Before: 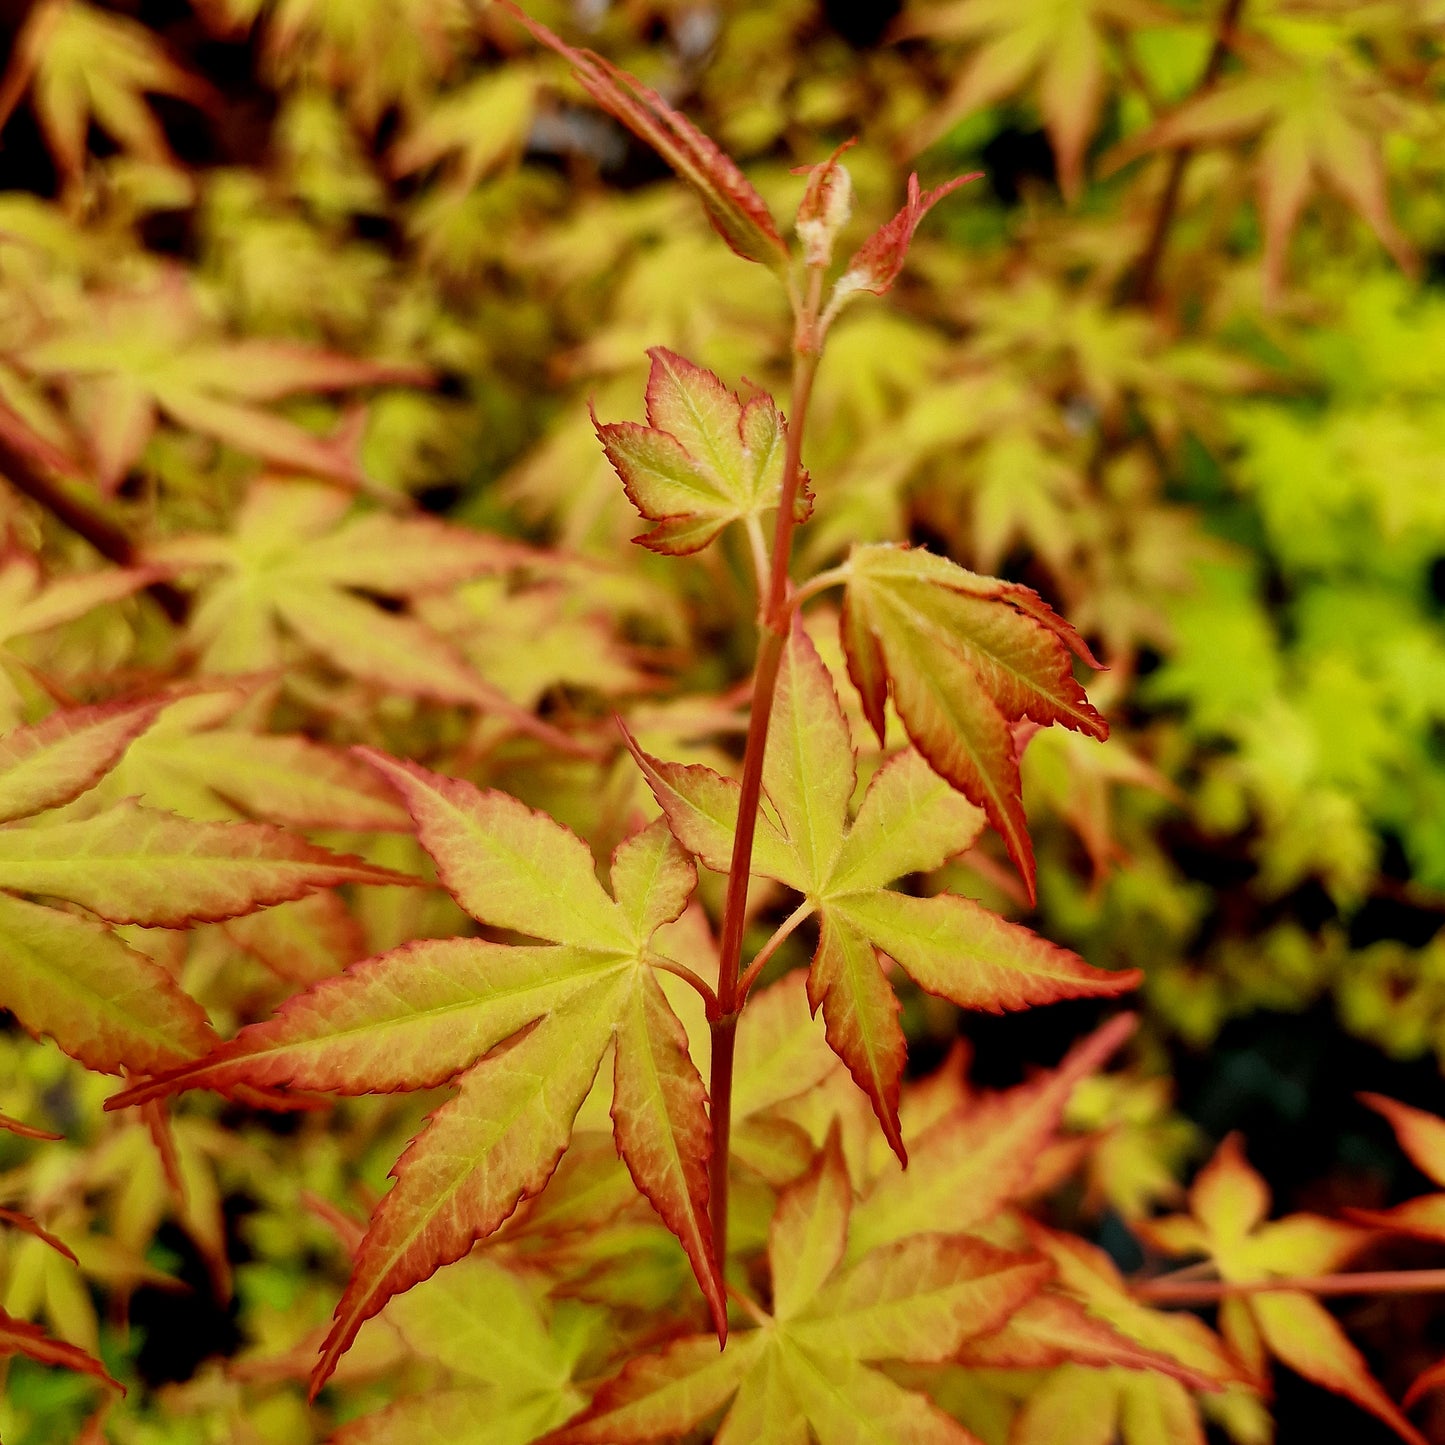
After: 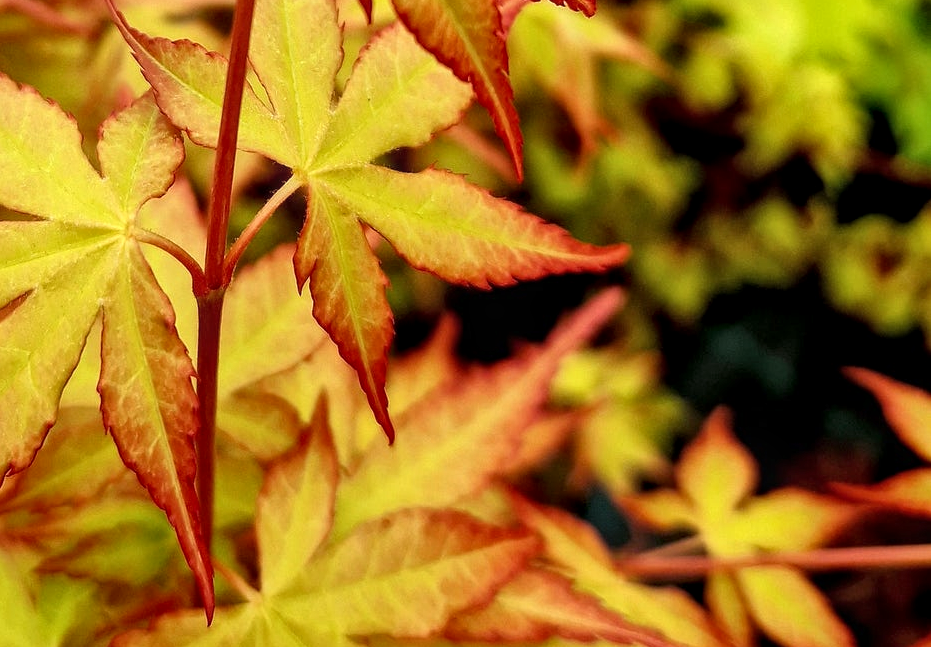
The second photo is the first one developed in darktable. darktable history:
exposure: exposure 0.375 EV, compensate highlight preservation false
local contrast: on, module defaults
crop and rotate: left 35.509%, top 50.238%, bottom 4.934%
